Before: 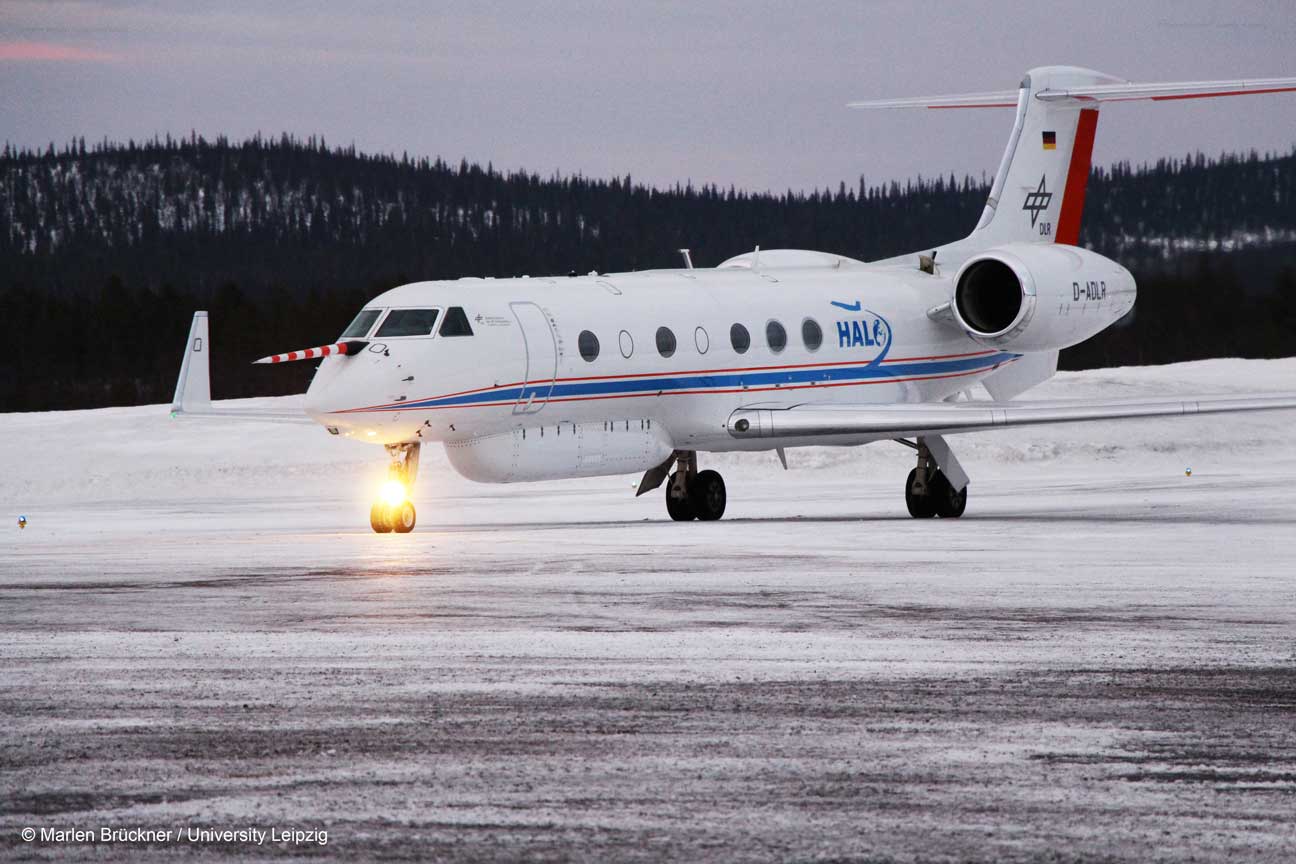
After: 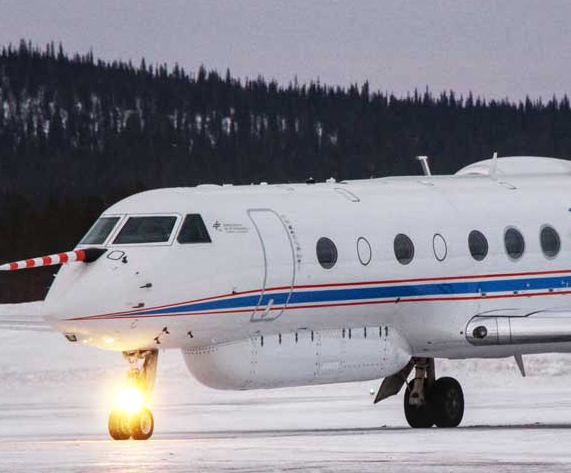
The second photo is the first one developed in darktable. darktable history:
crop: left 20.248%, top 10.86%, right 35.675%, bottom 34.321%
local contrast: on, module defaults
